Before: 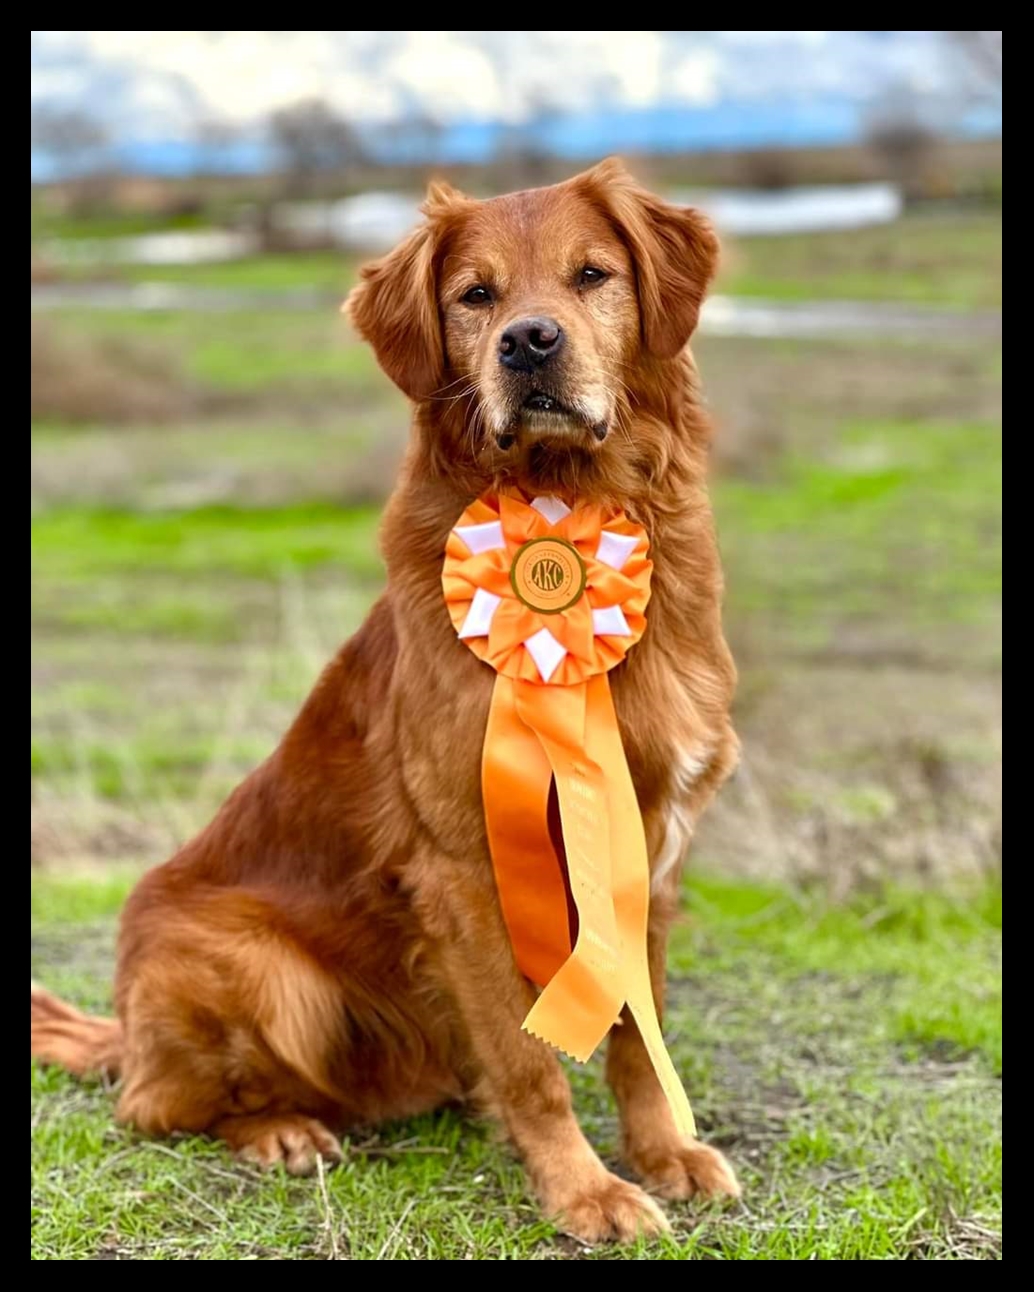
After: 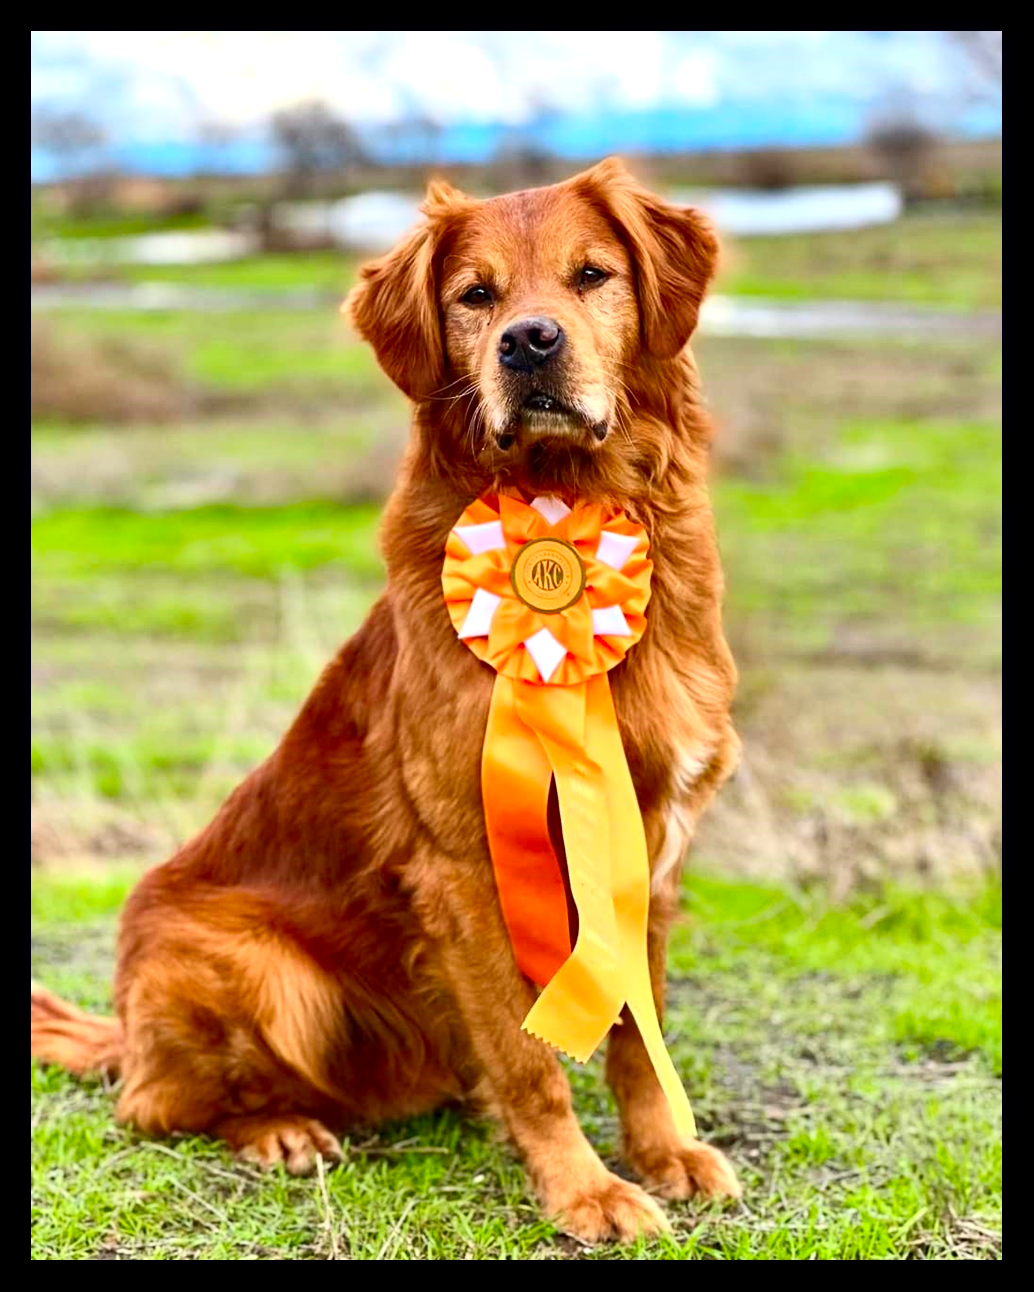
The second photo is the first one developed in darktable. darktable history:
haze removal: compatibility mode true, adaptive false
contrast brightness saturation: contrast 0.234, brightness 0.102, saturation 0.289
